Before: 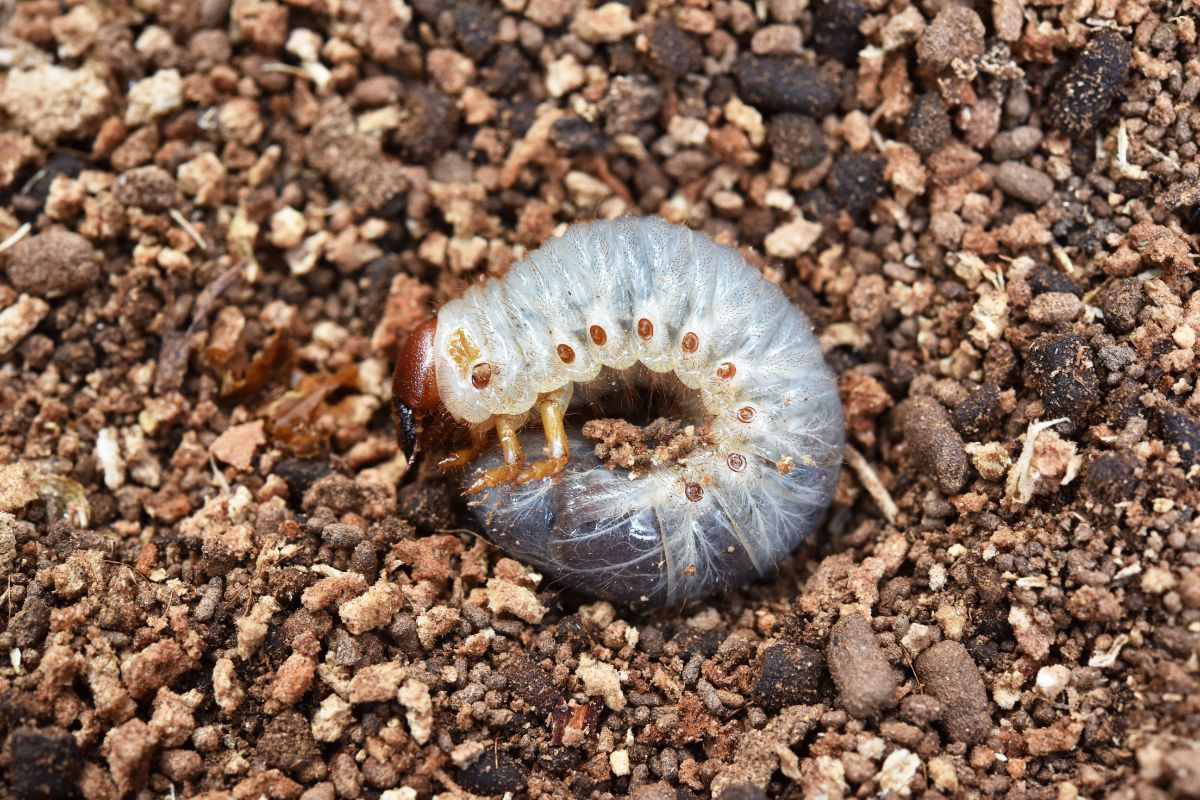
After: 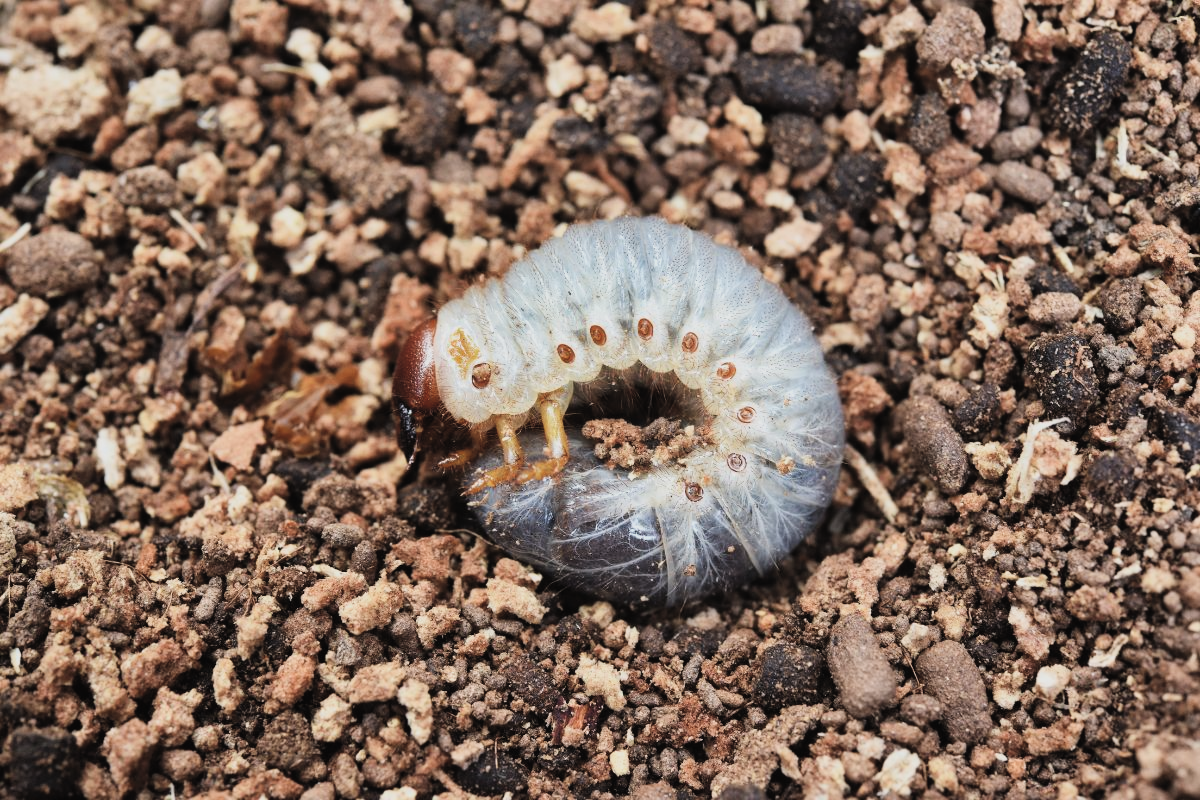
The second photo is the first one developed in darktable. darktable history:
filmic rgb: black relative exposure -7.71 EV, white relative exposure 4.37 EV, target black luminance 0%, hardness 3.76, latitude 50.53%, contrast 1.063, highlights saturation mix 9.86%, shadows ↔ highlights balance -0.259%
exposure: black level correction -0.015, exposure -0.133 EV, compensate highlight preservation false
contrast brightness saturation: contrast 0.152, brightness 0.051
